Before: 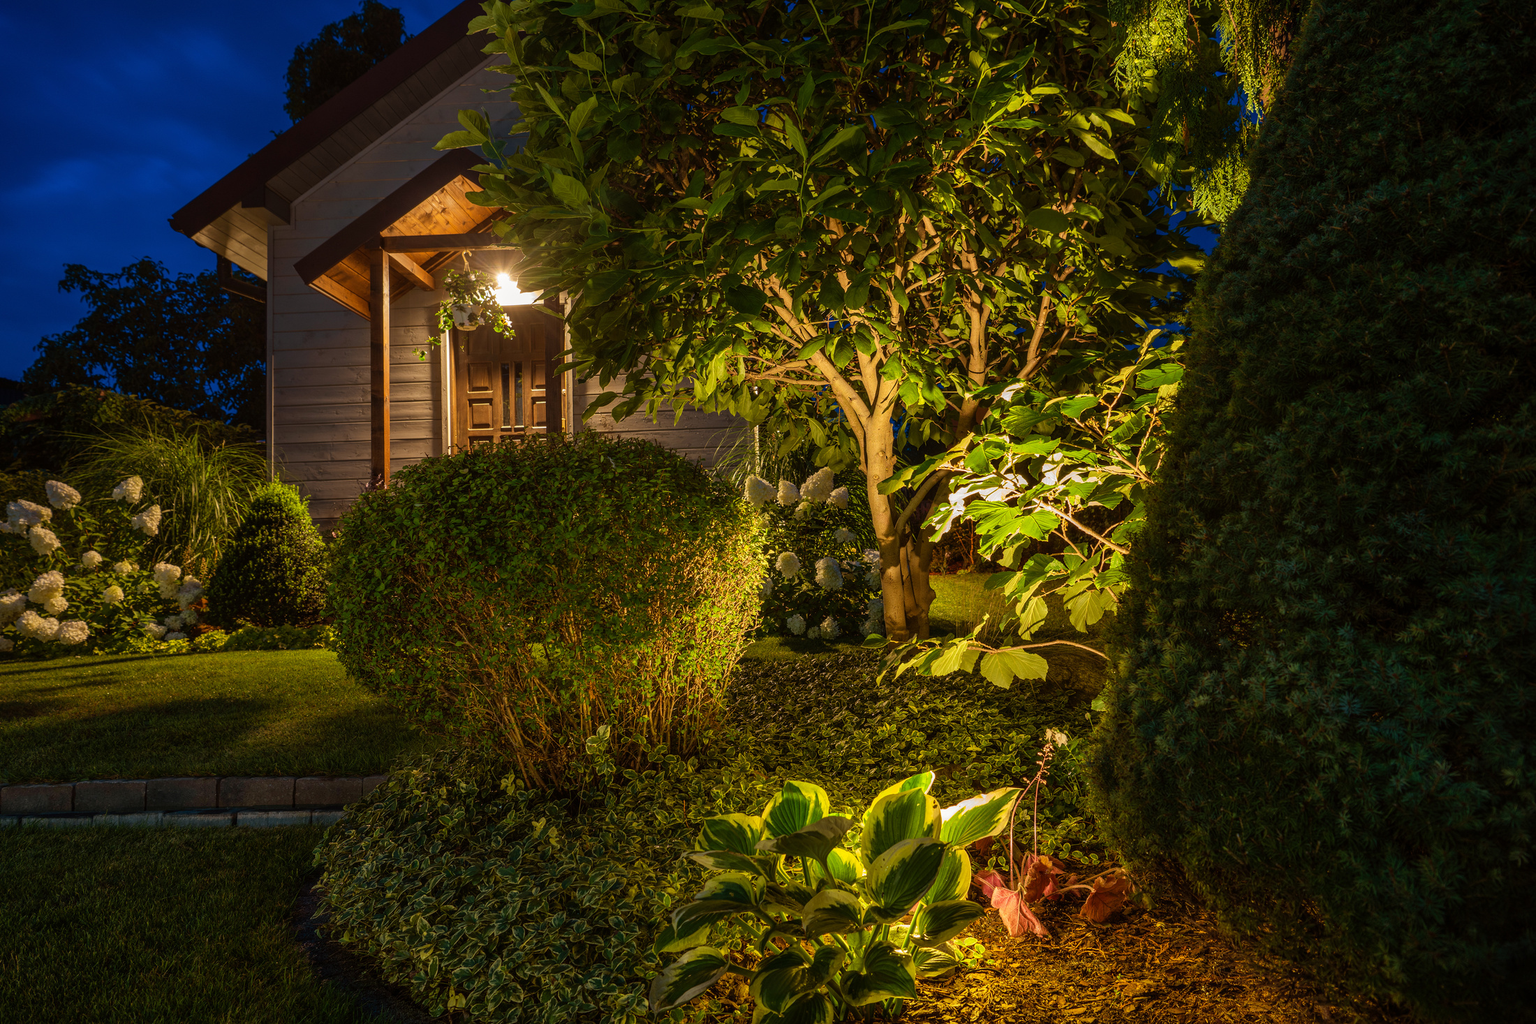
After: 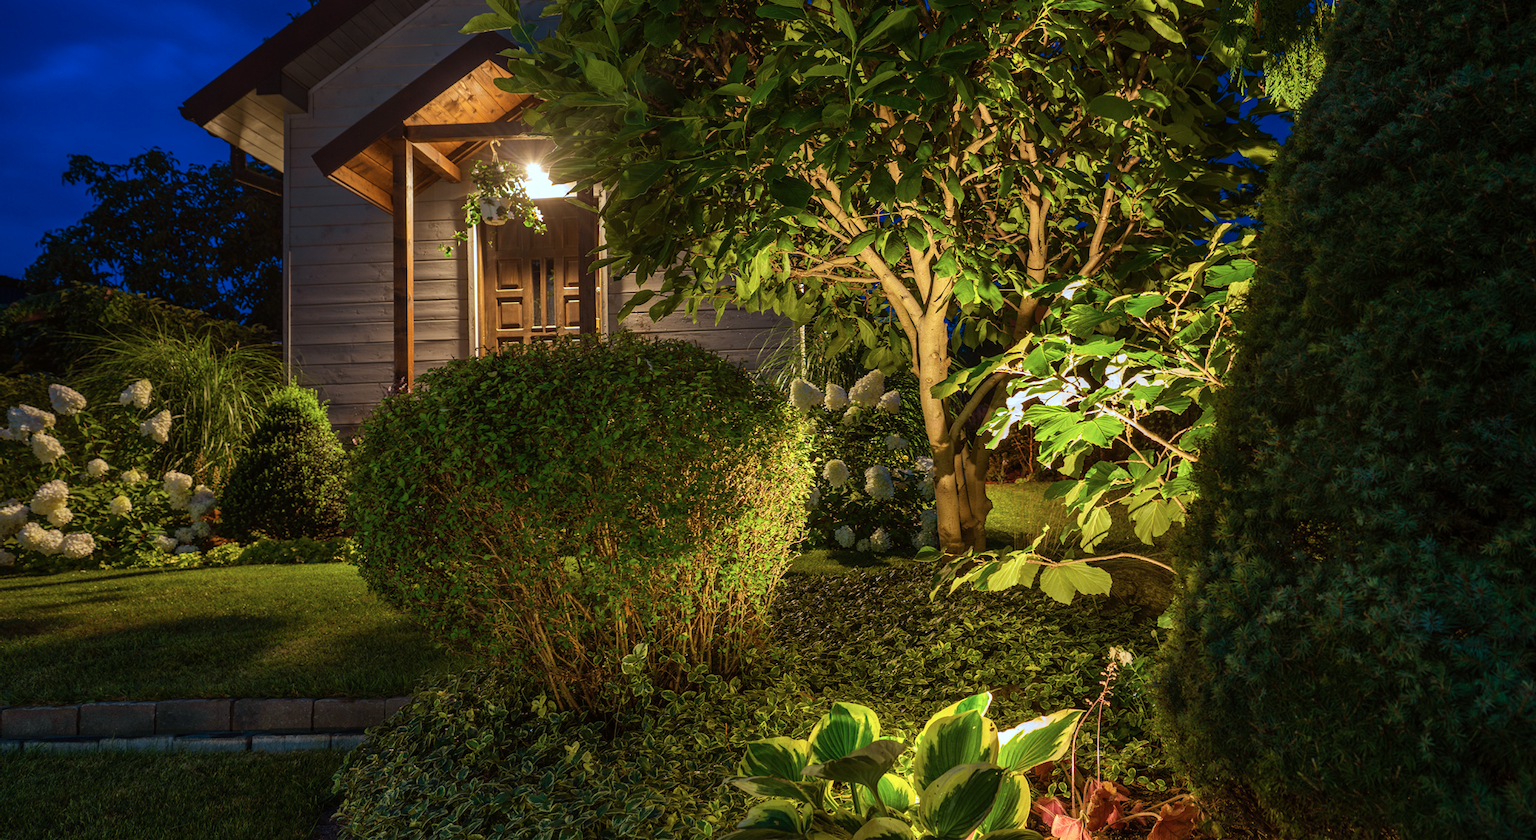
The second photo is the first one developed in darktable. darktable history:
crop and rotate: angle 0.036°, top 11.666%, right 5.71%, bottom 11.016%
color calibration: illuminant as shot in camera, x 0.378, y 0.381, temperature 4101.92 K, saturation algorithm version 1 (2020)
exposure: exposure 0.151 EV, compensate highlight preservation false
